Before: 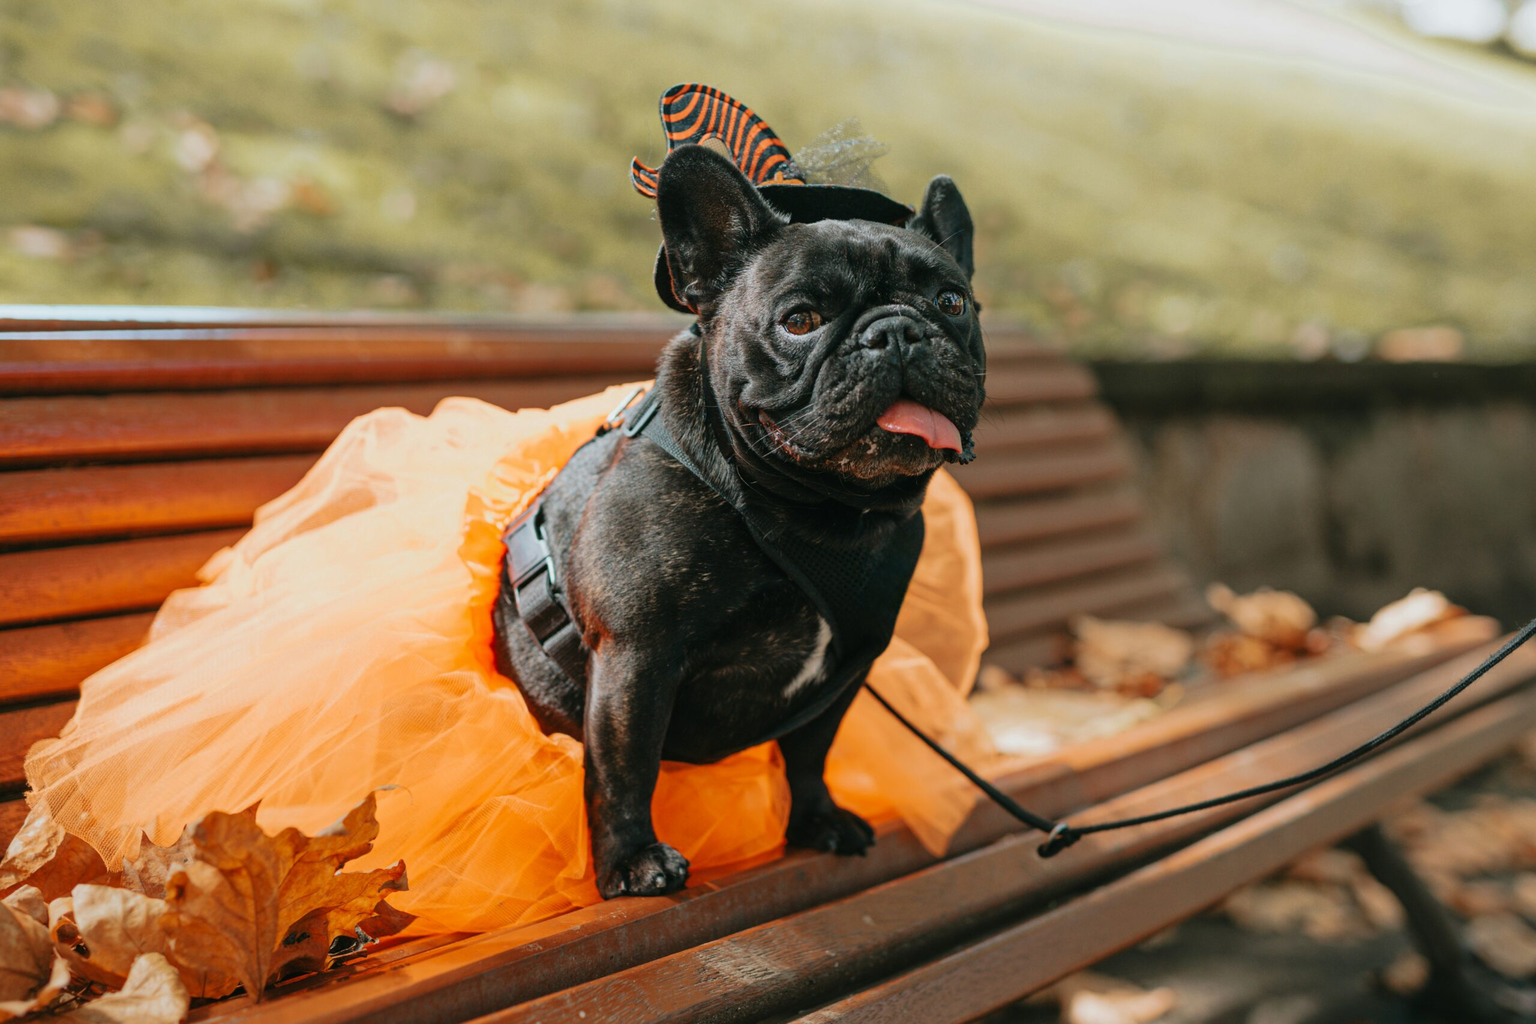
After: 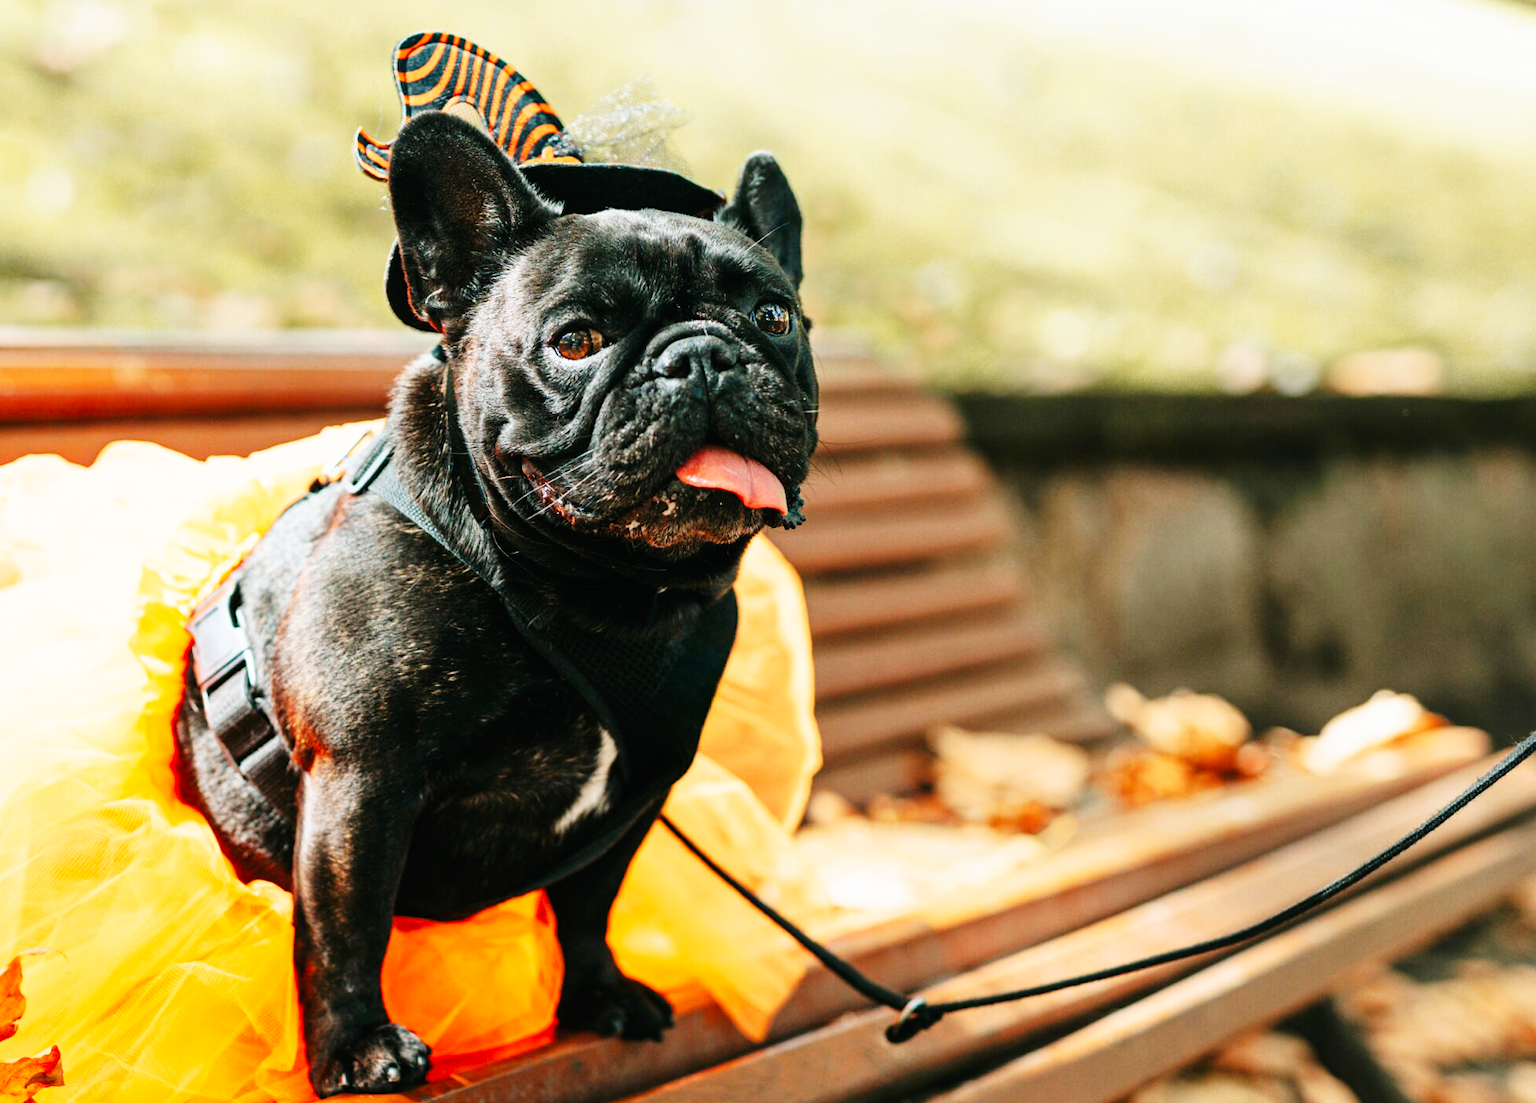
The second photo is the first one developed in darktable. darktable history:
crop: left 23.403%, top 5.838%, bottom 11.645%
base curve: curves: ch0 [(0, 0) (0.007, 0.004) (0.027, 0.03) (0.046, 0.07) (0.207, 0.54) (0.442, 0.872) (0.673, 0.972) (1, 1)], preserve colors none
